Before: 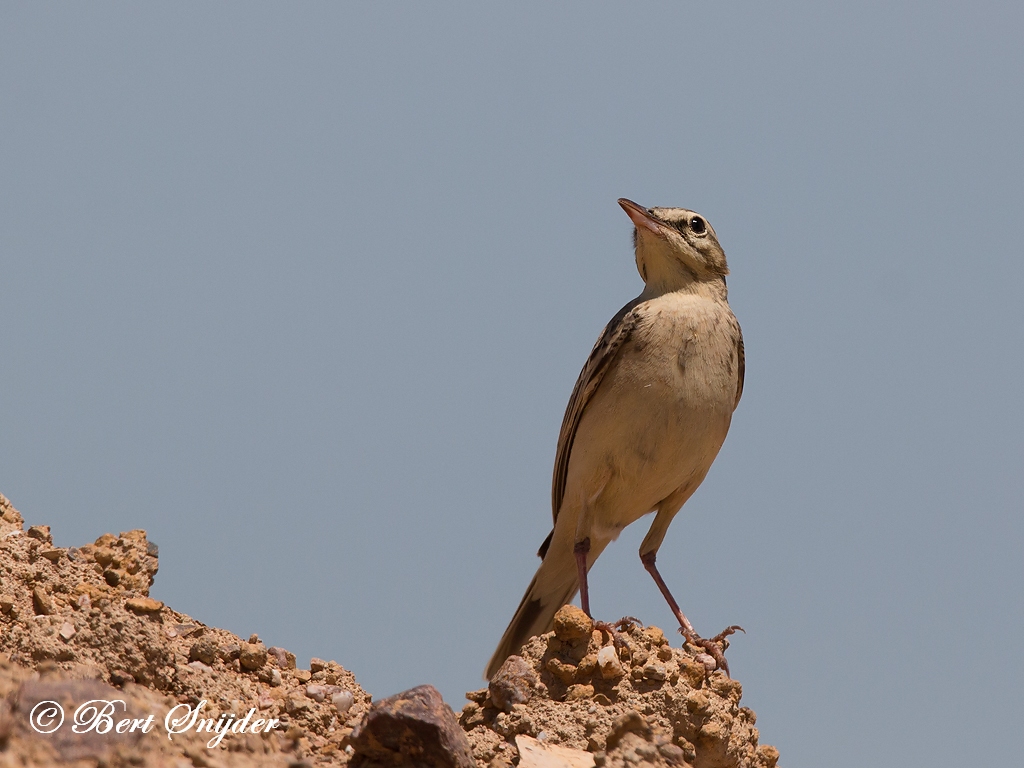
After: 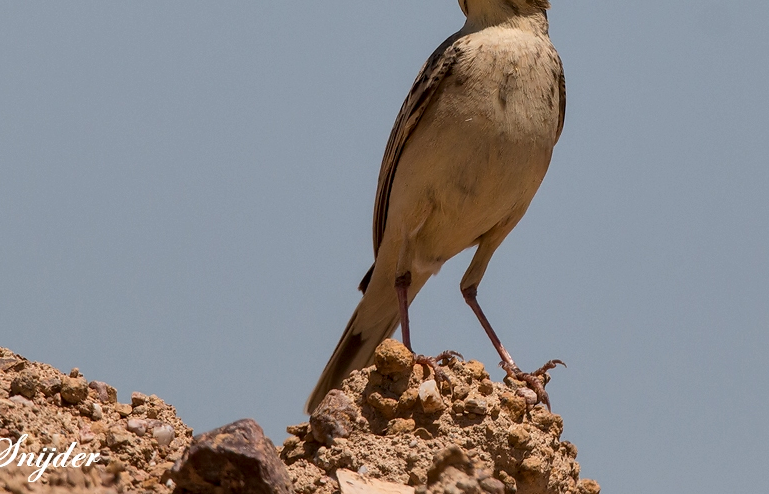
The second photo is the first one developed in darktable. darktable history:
tone equalizer: edges refinement/feathering 500, mask exposure compensation -1.57 EV, preserve details no
crop and rotate: left 17.5%, top 34.732%, right 7.341%, bottom 0.837%
local contrast: detail 130%
